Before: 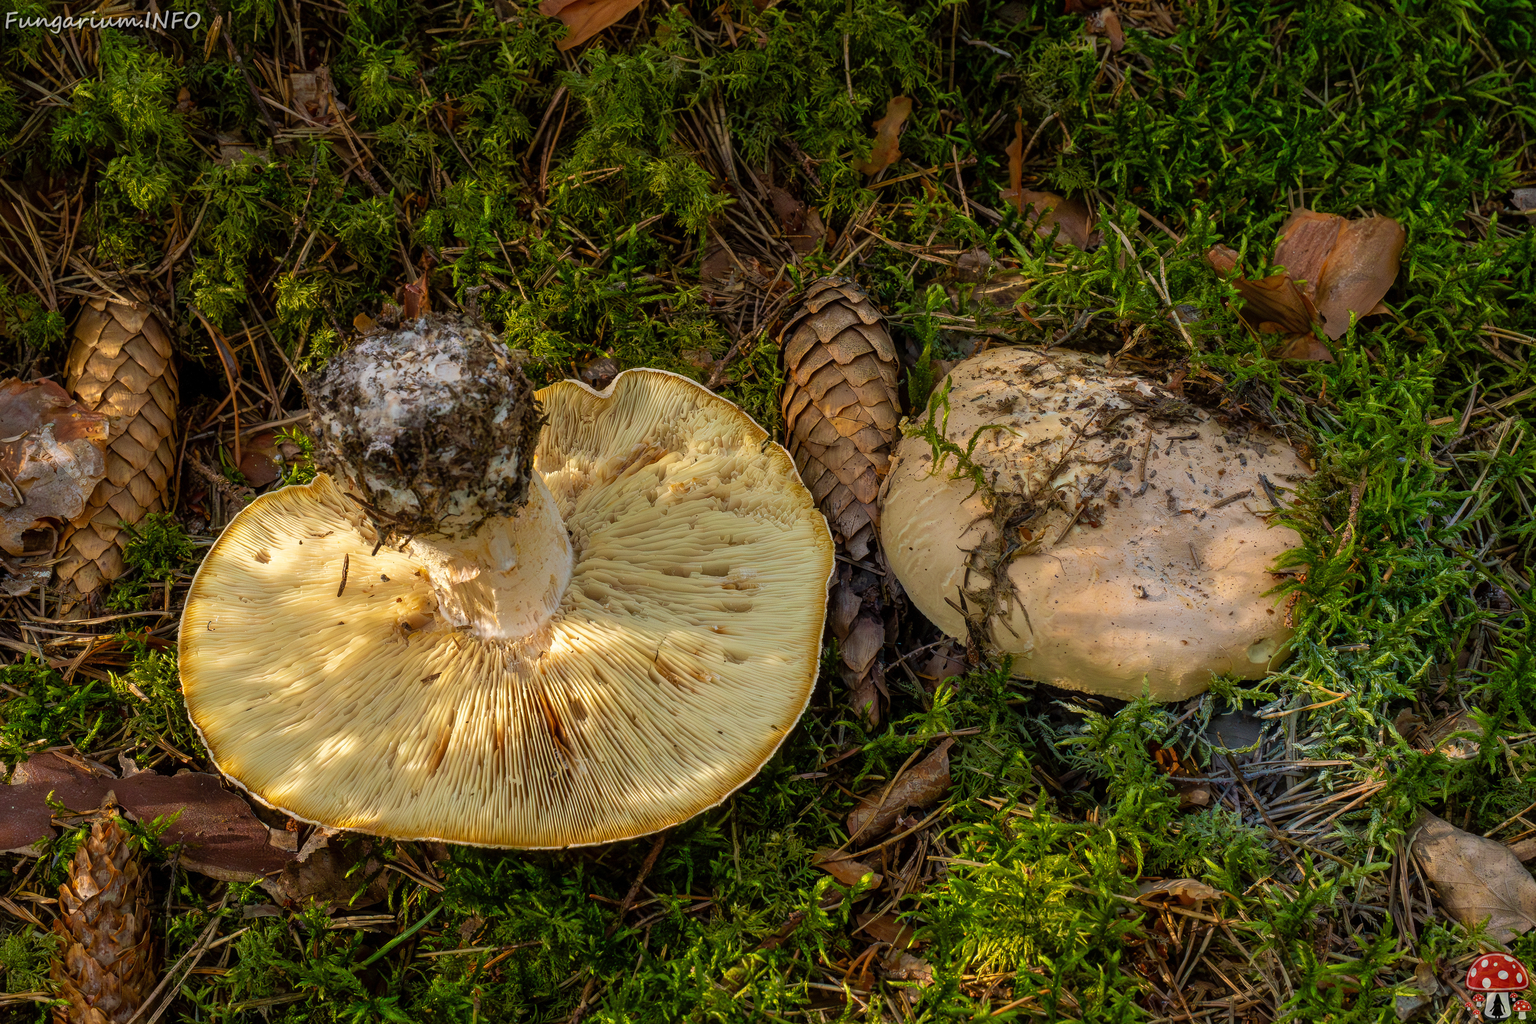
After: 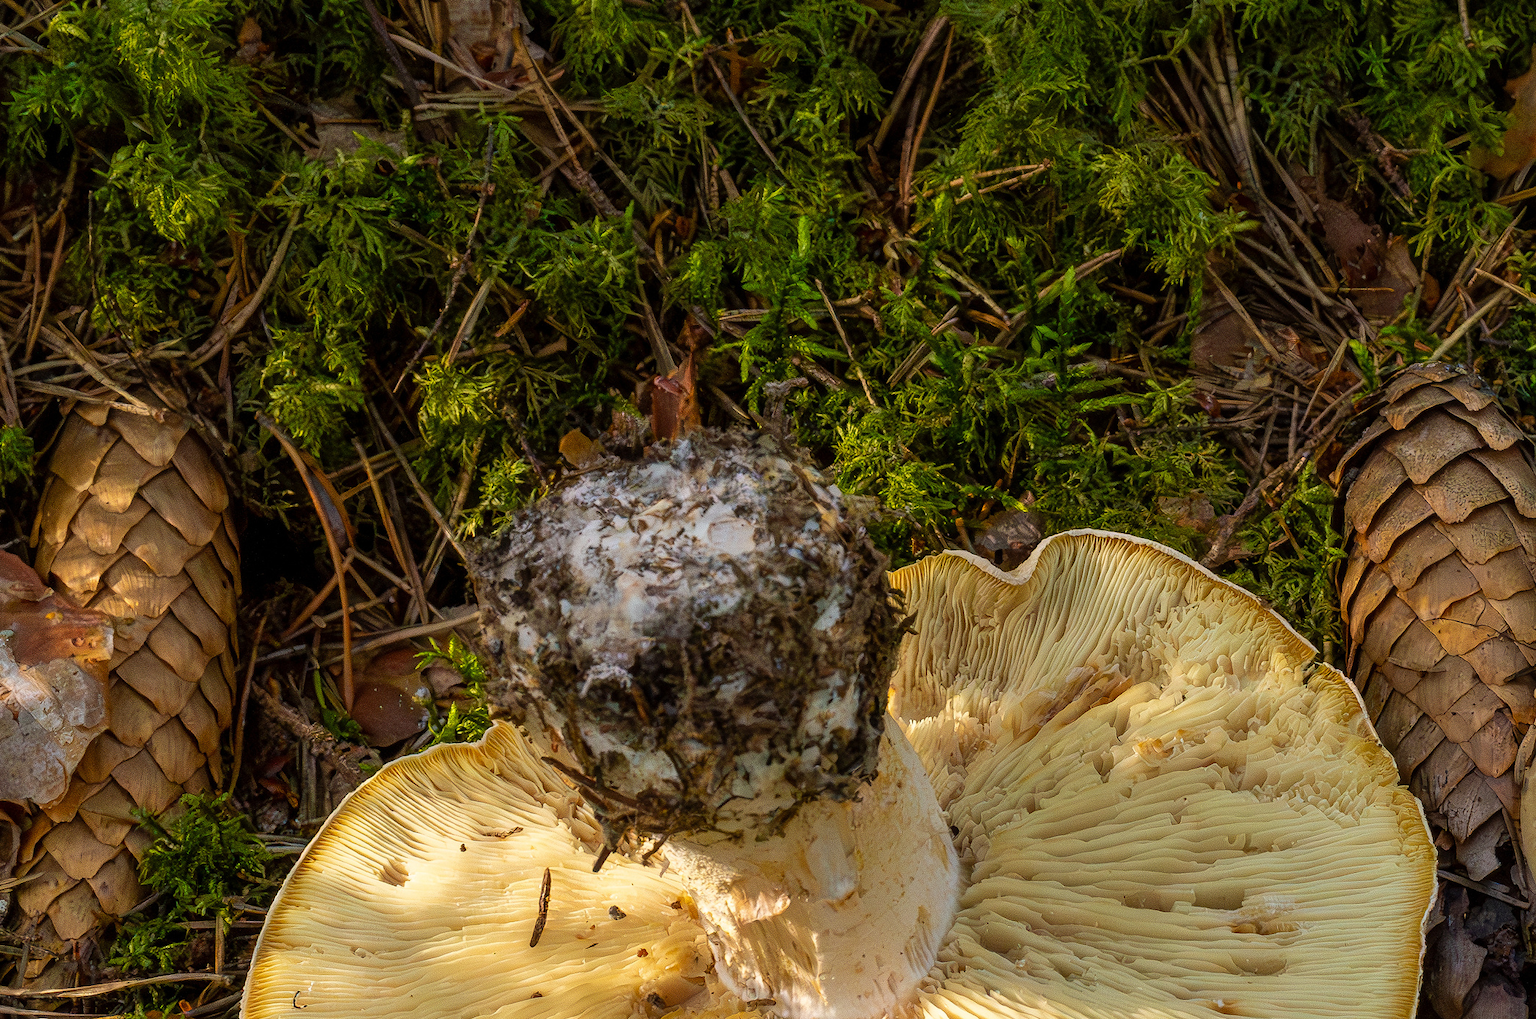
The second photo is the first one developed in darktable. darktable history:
crop and rotate: left 3.07%, top 7.595%, right 42.063%, bottom 37.781%
